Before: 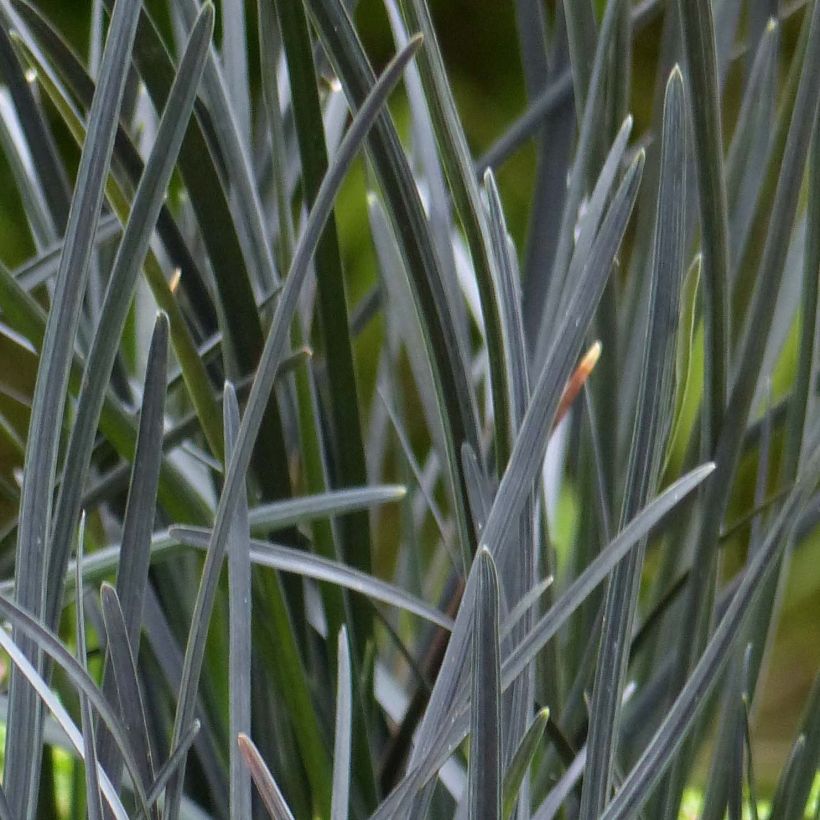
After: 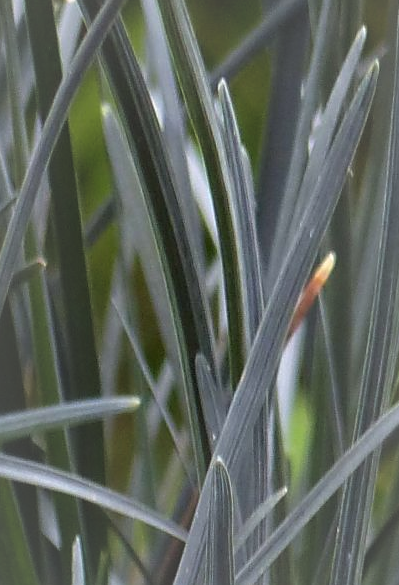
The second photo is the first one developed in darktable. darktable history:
vignetting: fall-off start 18.29%, fall-off radius 137.64%, brightness 0.065, saturation 0.002, width/height ratio 0.616, shape 0.598, dithering 16-bit output
crop: left 32.527%, top 10.974%, right 18.73%, bottom 17.573%
sharpen: radius 1.857, amount 0.398, threshold 1.253
